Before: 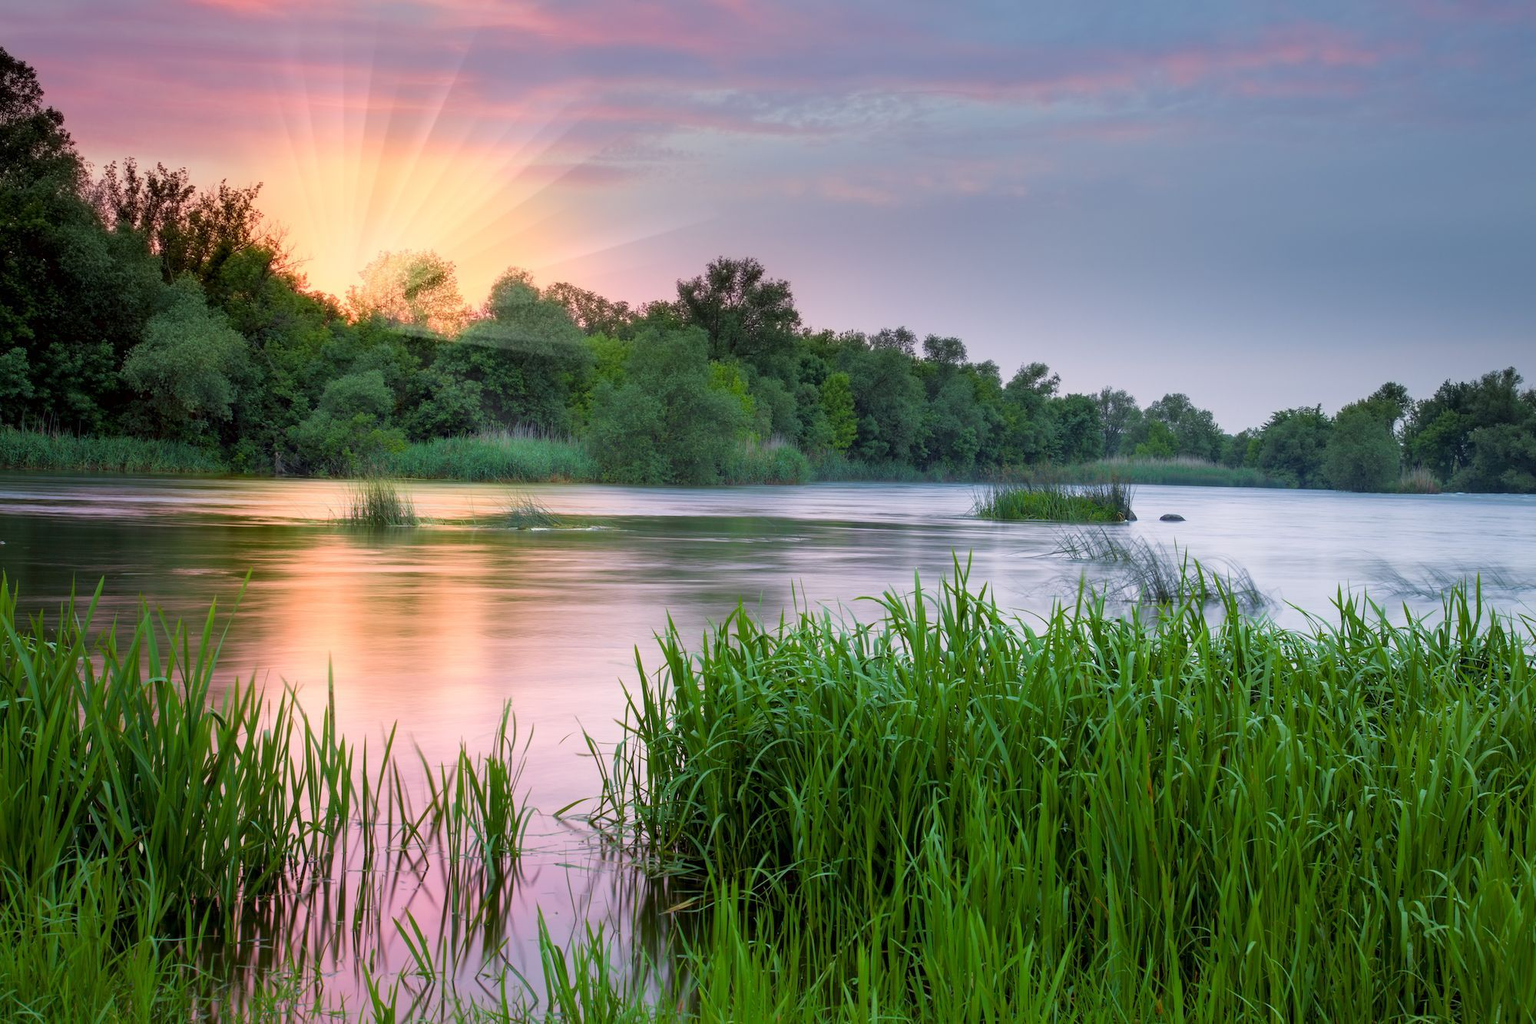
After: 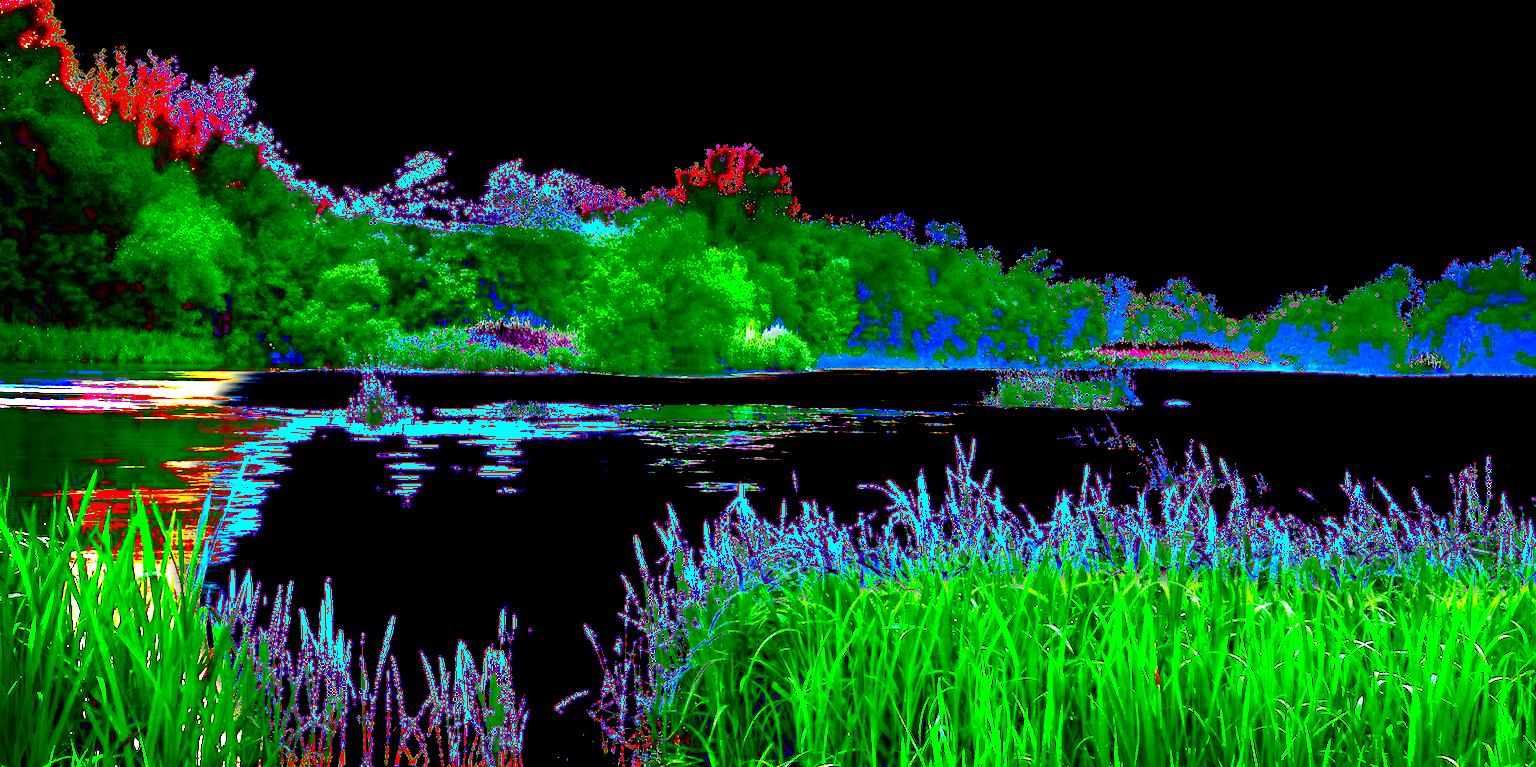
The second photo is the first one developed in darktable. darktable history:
rotate and perspective: rotation -0.45°, automatic cropping original format, crop left 0.008, crop right 0.992, crop top 0.012, crop bottom 0.988
color correction: highlights a* -8, highlights b* 3.1
contrast brightness saturation: contrast 0.1, brightness -0.26, saturation 0.14
shadows and highlights: soften with gaussian
exposure: black level correction 0.1, exposure 3 EV, compensate highlight preservation false
crop: top 11.038%, bottom 13.962%
